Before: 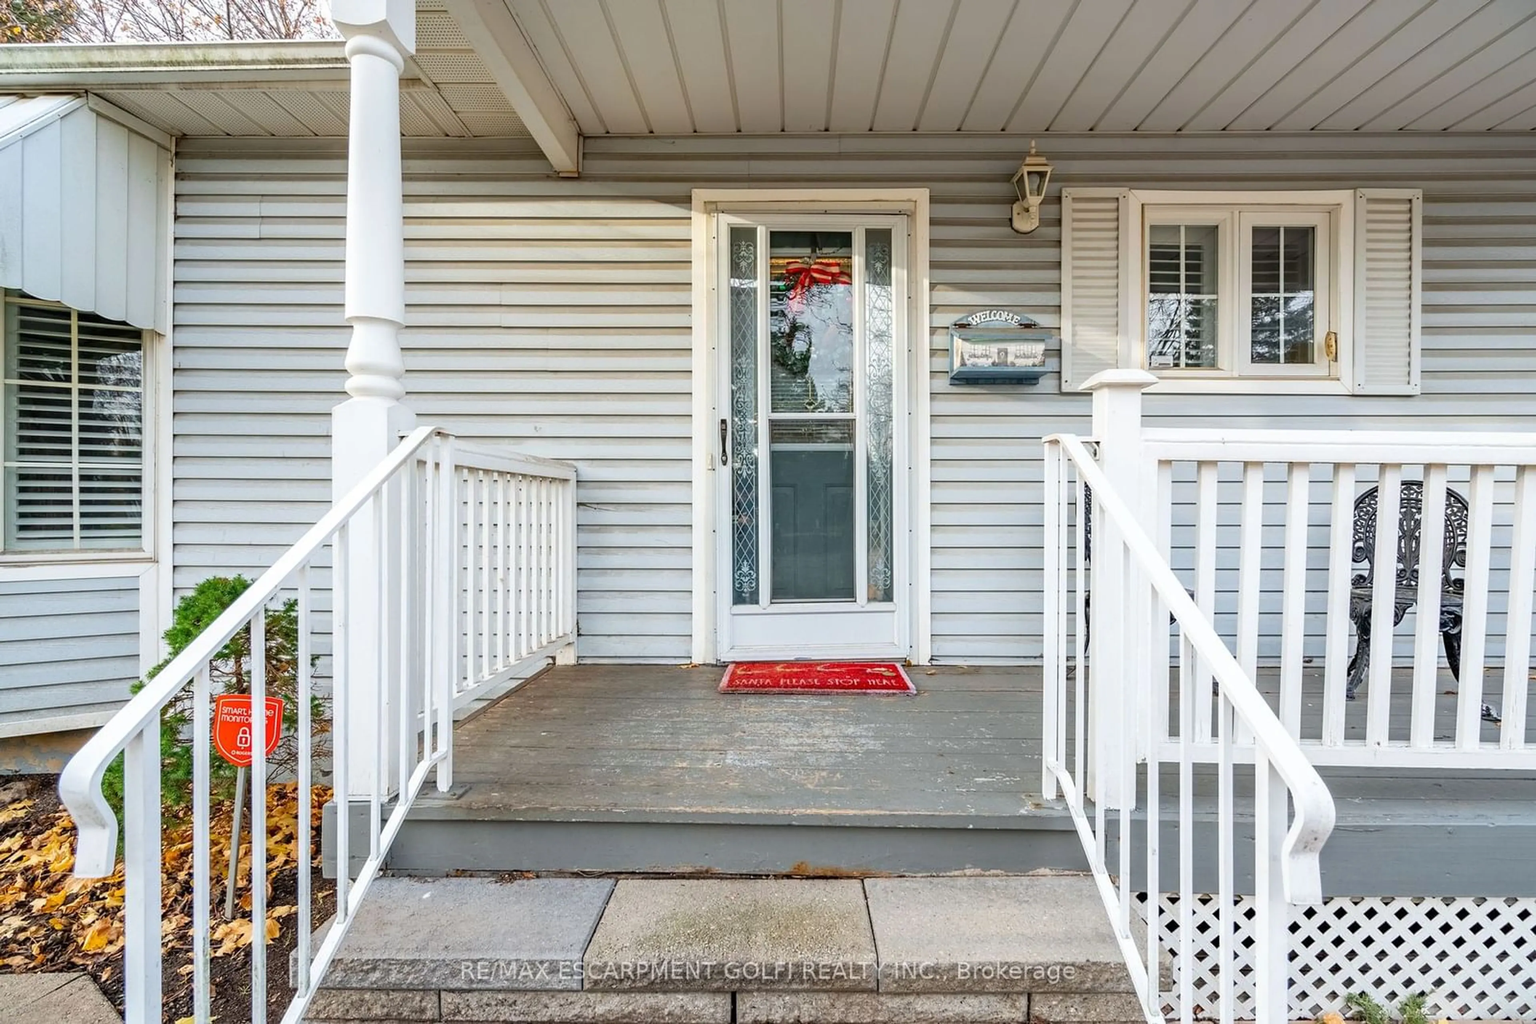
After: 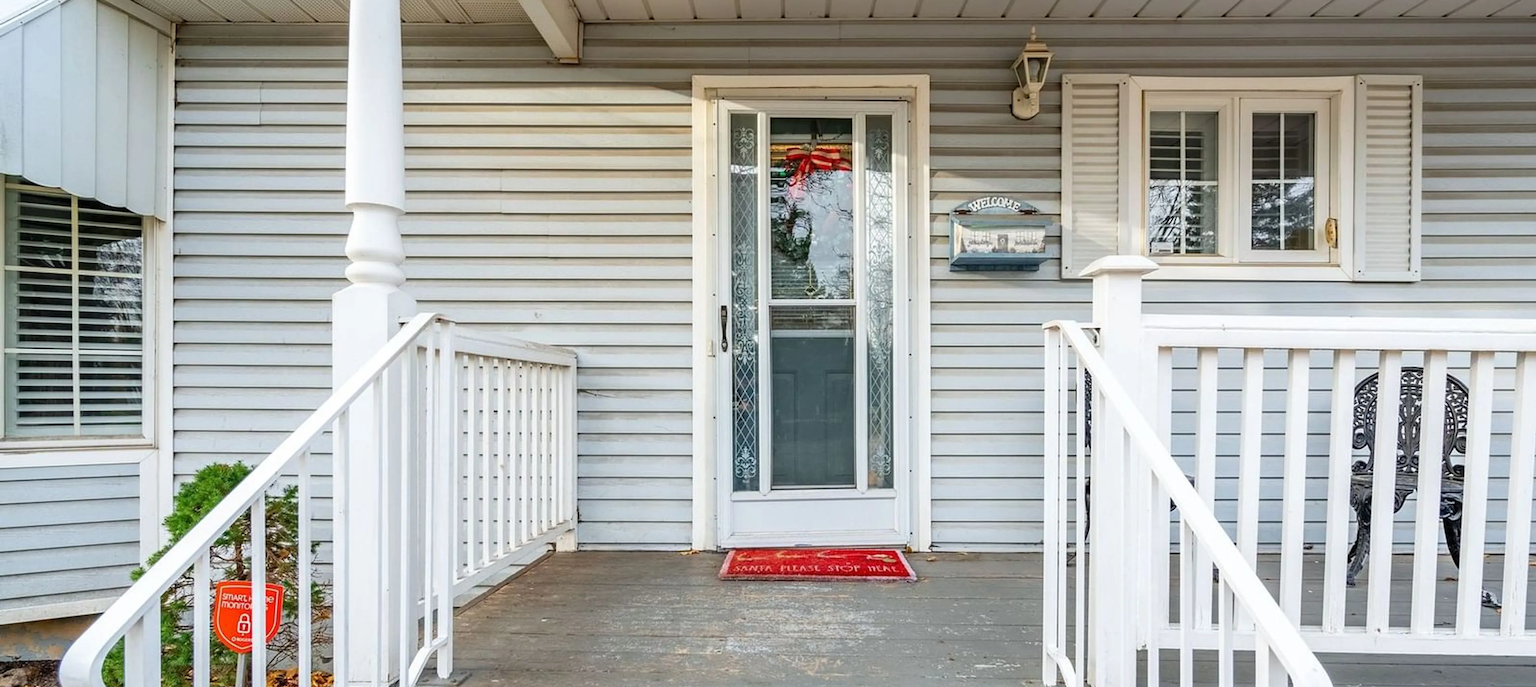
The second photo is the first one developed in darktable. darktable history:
crop: top 11.145%, bottom 21.758%
